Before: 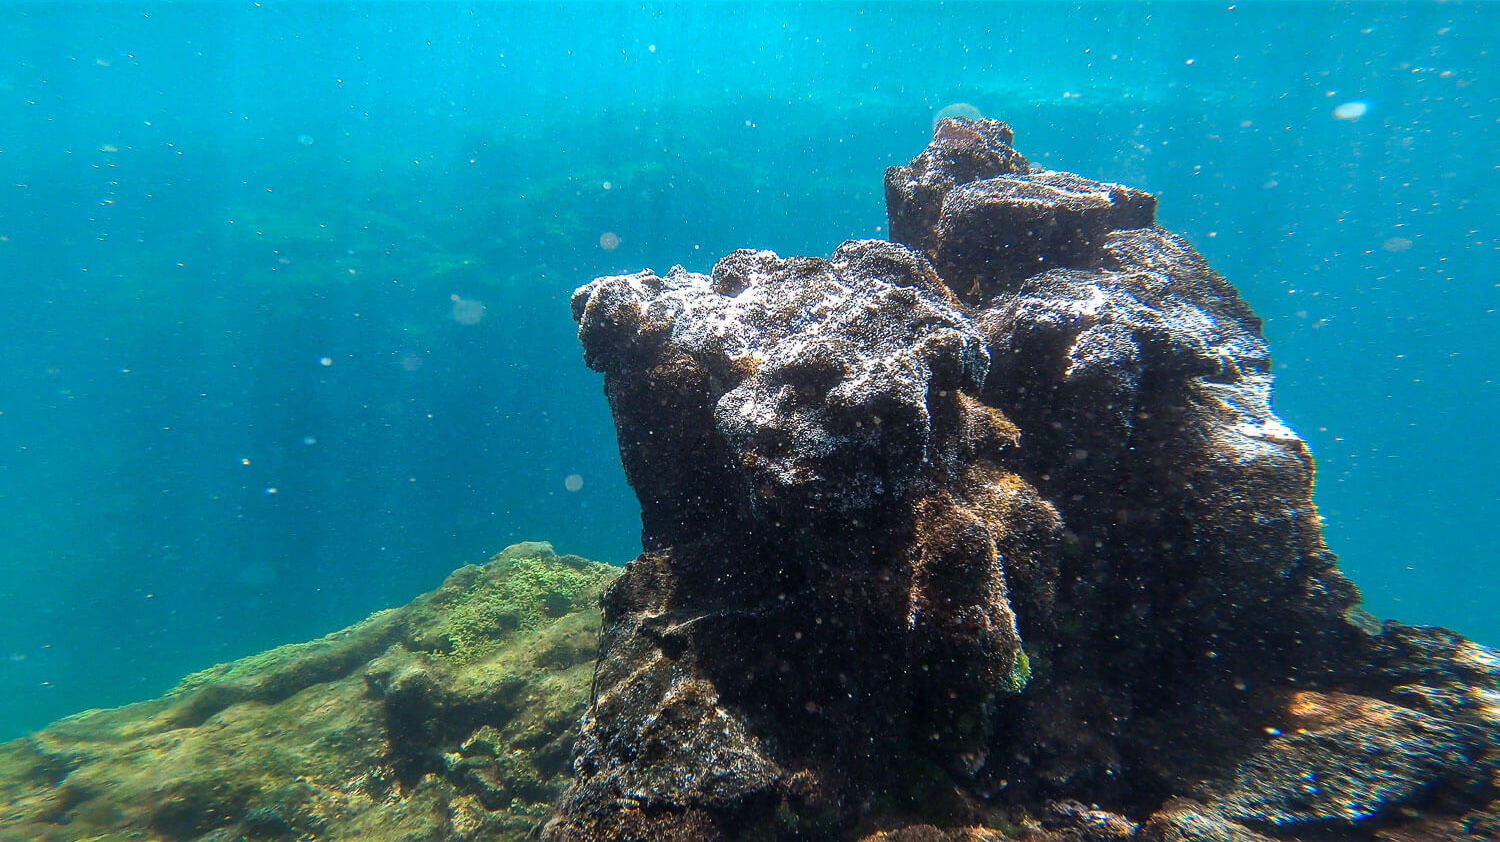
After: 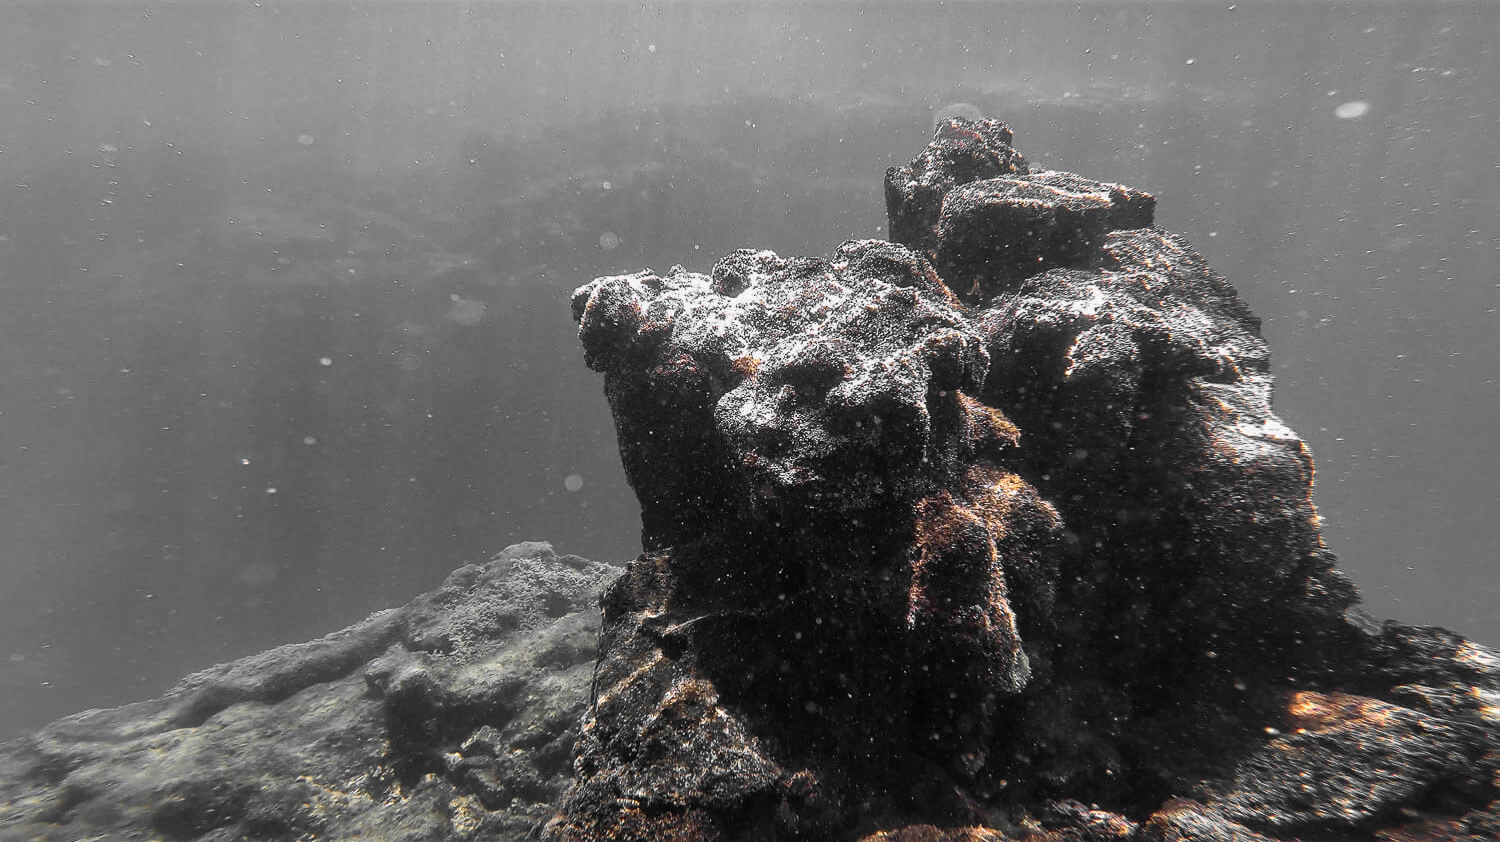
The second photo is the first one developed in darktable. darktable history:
color zones: curves: ch0 [(0, 0.447) (0.184, 0.543) (0.323, 0.476) (0.429, 0.445) (0.571, 0.443) (0.714, 0.451) (0.857, 0.452) (1, 0.447)]; ch1 [(0, 0.464) (0.176, 0.46) (0.287, 0.177) (0.429, 0.002) (0.571, 0) (0.714, 0) (0.857, 0) (1, 0.464)], mix 20%
exposure: exposure -0.048 EV, compensate highlight preservation false
white balance: red 1.05, blue 1.072
